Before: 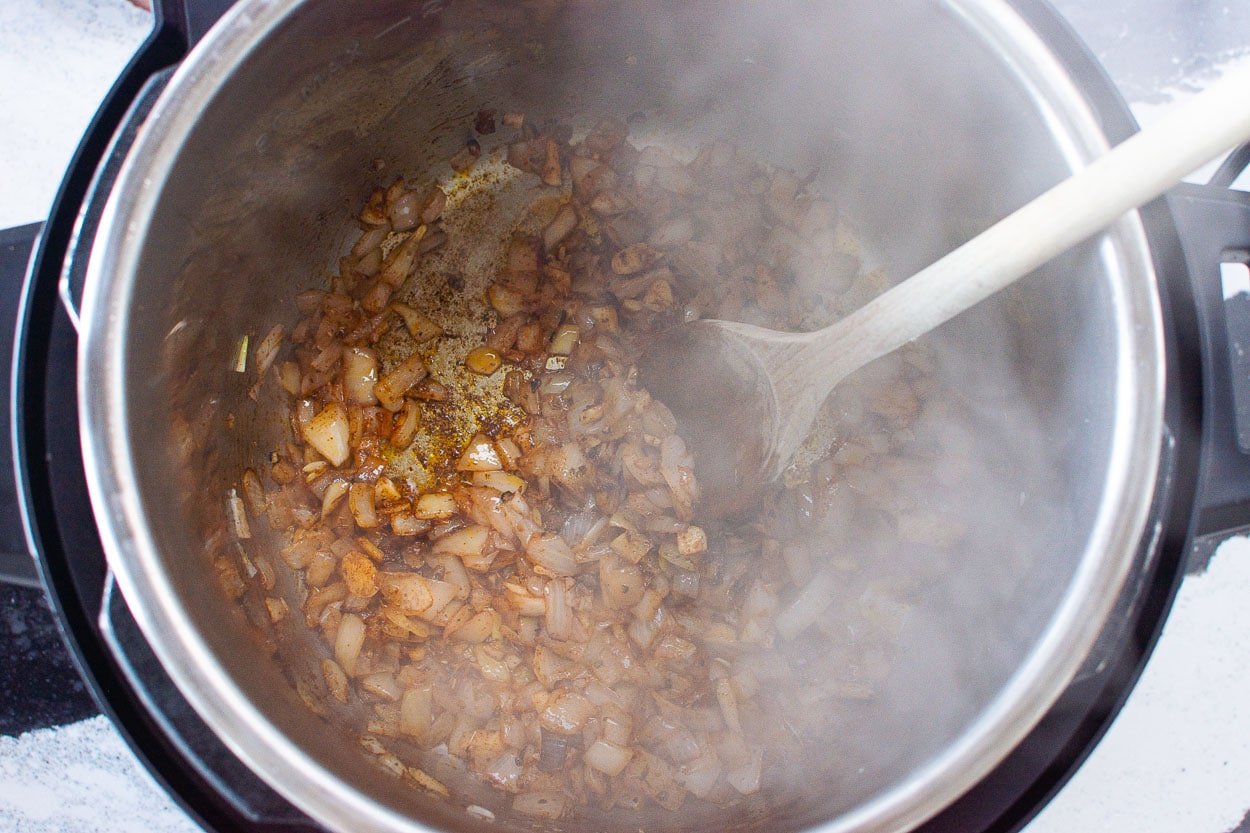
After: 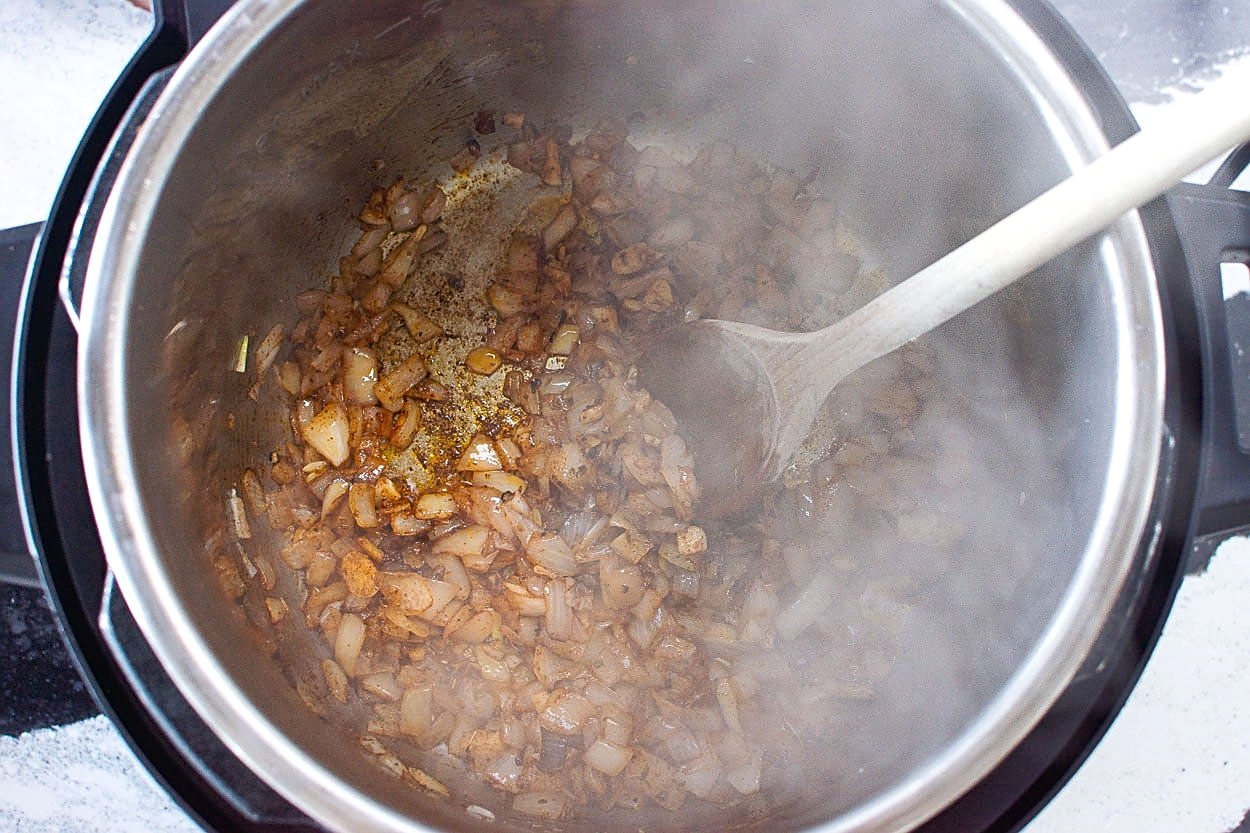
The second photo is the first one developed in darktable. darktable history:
sharpen: on, module defaults
shadows and highlights: radius 171.33, shadows 26.28, white point adjustment 3, highlights -68.61, soften with gaussian
